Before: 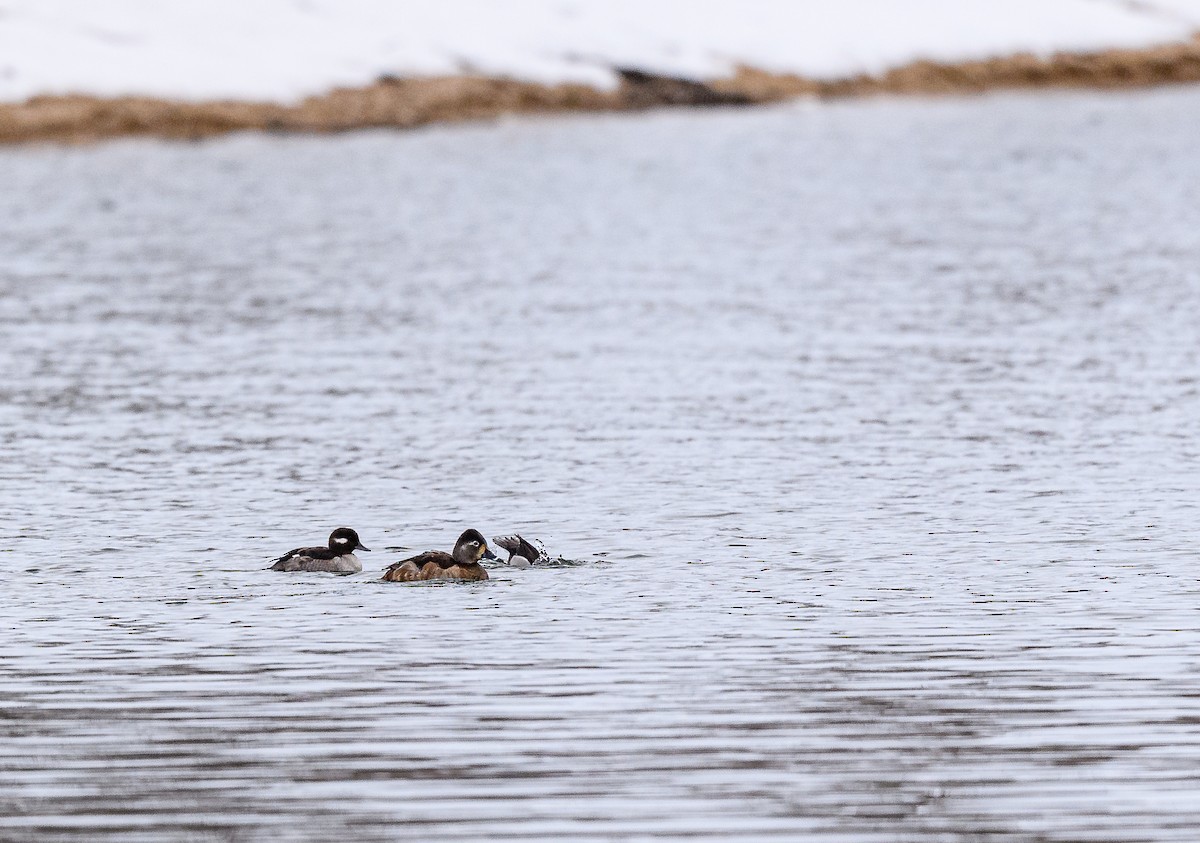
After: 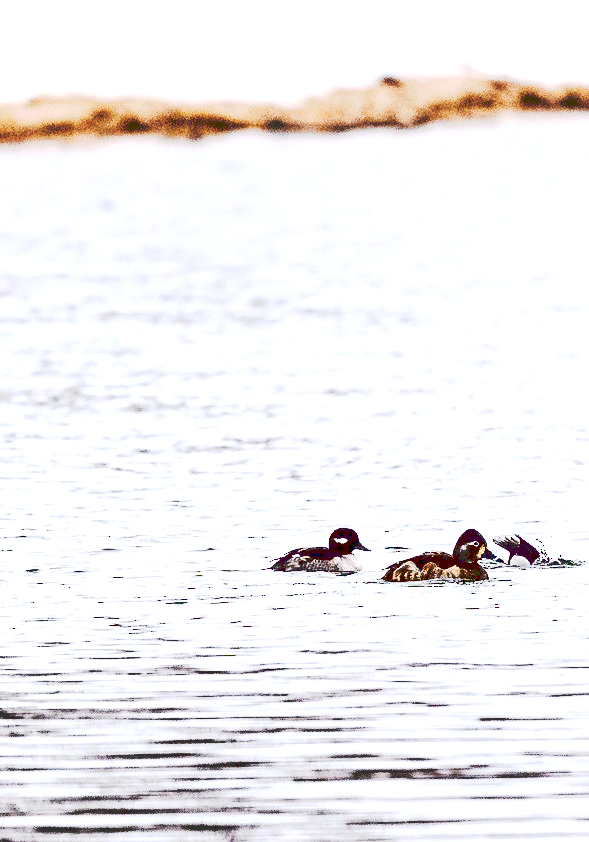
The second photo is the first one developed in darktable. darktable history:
tone curve: curves: ch0 [(0, 0) (0.003, 0.184) (0.011, 0.184) (0.025, 0.189) (0.044, 0.192) (0.069, 0.194) (0.1, 0.2) (0.136, 0.202) (0.177, 0.206) (0.224, 0.214) (0.277, 0.243) (0.335, 0.297) (0.399, 0.39) (0.468, 0.508) (0.543, 0.653) (0.623, 0.754) (0.709, 0.834) (0.801, 0.887) (0.898, 0.925) (1, 1)], preserve colors none
contrast brightness saturation: contrast 0.28
exposure: black level correction 0.04, exposure 0.5 EV, compensate highlight preservation false
tone equalizer: -8 EV -0.417 EV, -7 EV -0.389 EV, -6 EV -0.333 EV, -5 EV -0.222 EV, -3 EV 0.222 EV, -2 EV 0.333 EV, -1 EV 0.389 EV, +0 EV 0.417 EV, edges refinement/feathering 500, mask exposure compensation -1.57 EV, preserve details no
crop and rotate: left 0%, top 0%, right 50.845%
